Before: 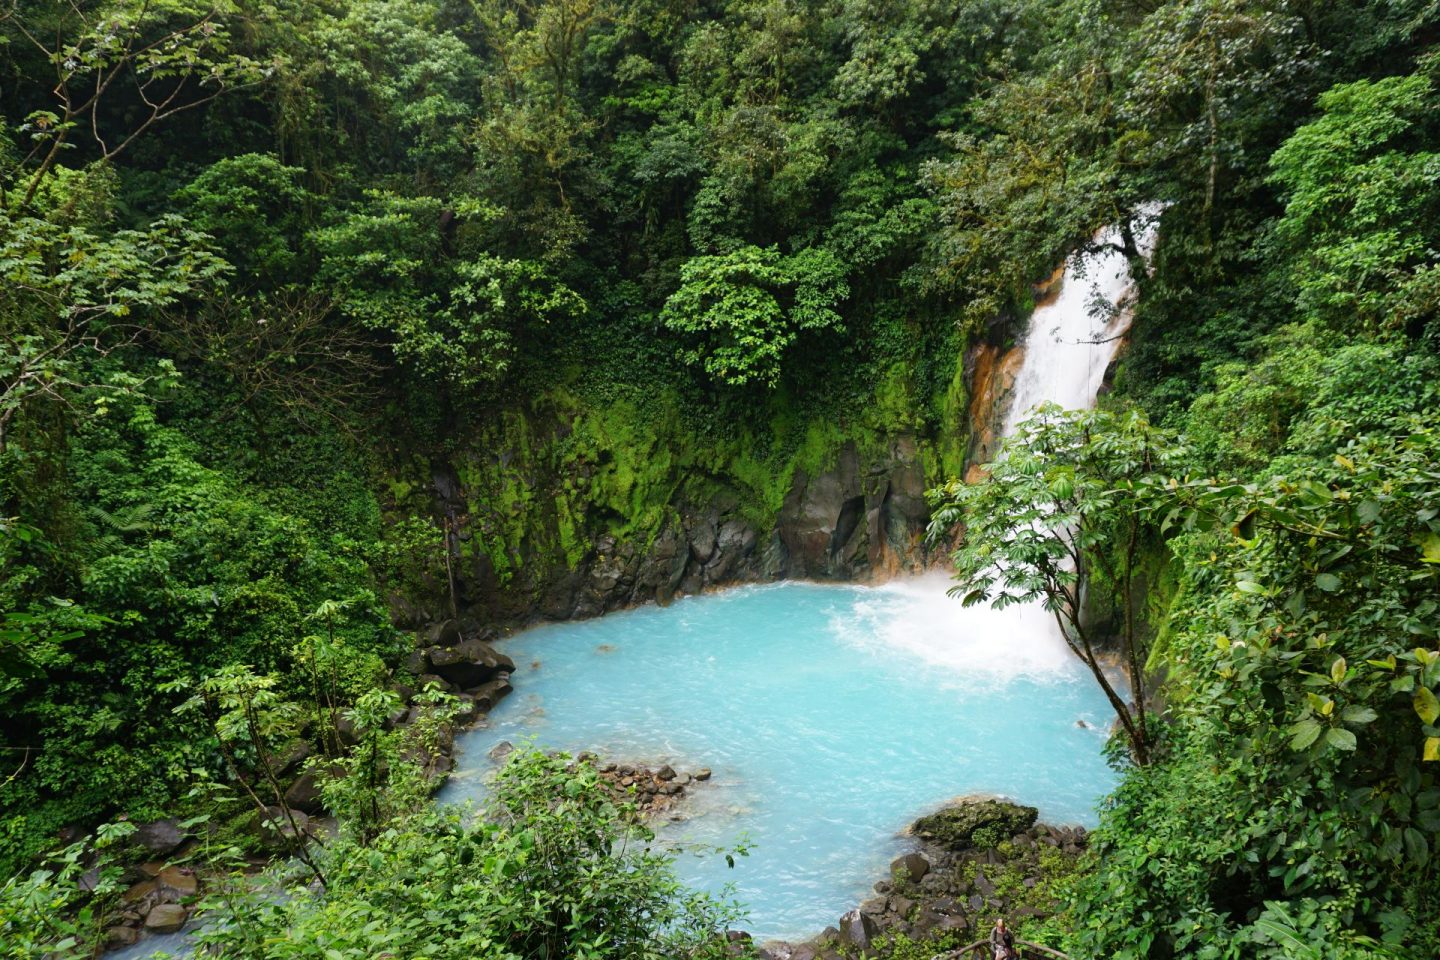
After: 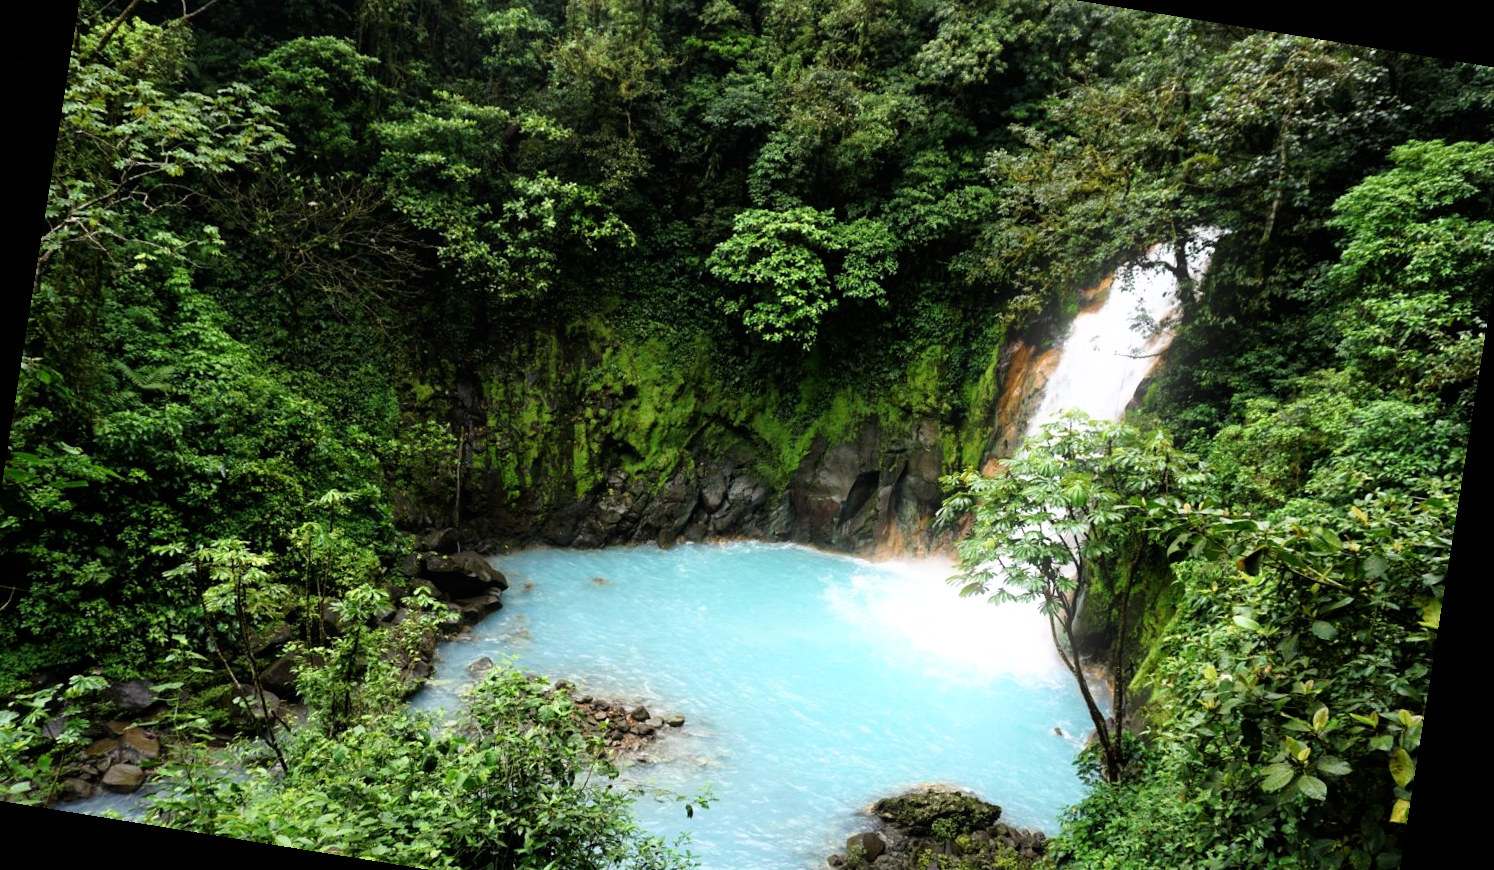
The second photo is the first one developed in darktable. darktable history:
bloom: size 9%, threshold 100%, strength 7%
filmic rgb: white relative exposure 2.34 EV, hardness 6.59
crop and rotate: left 2.991%, top 13.302%, right 1.981%, bottom 12.636%
rotate and perspective: rotation 9.12°, automatic cropping off
